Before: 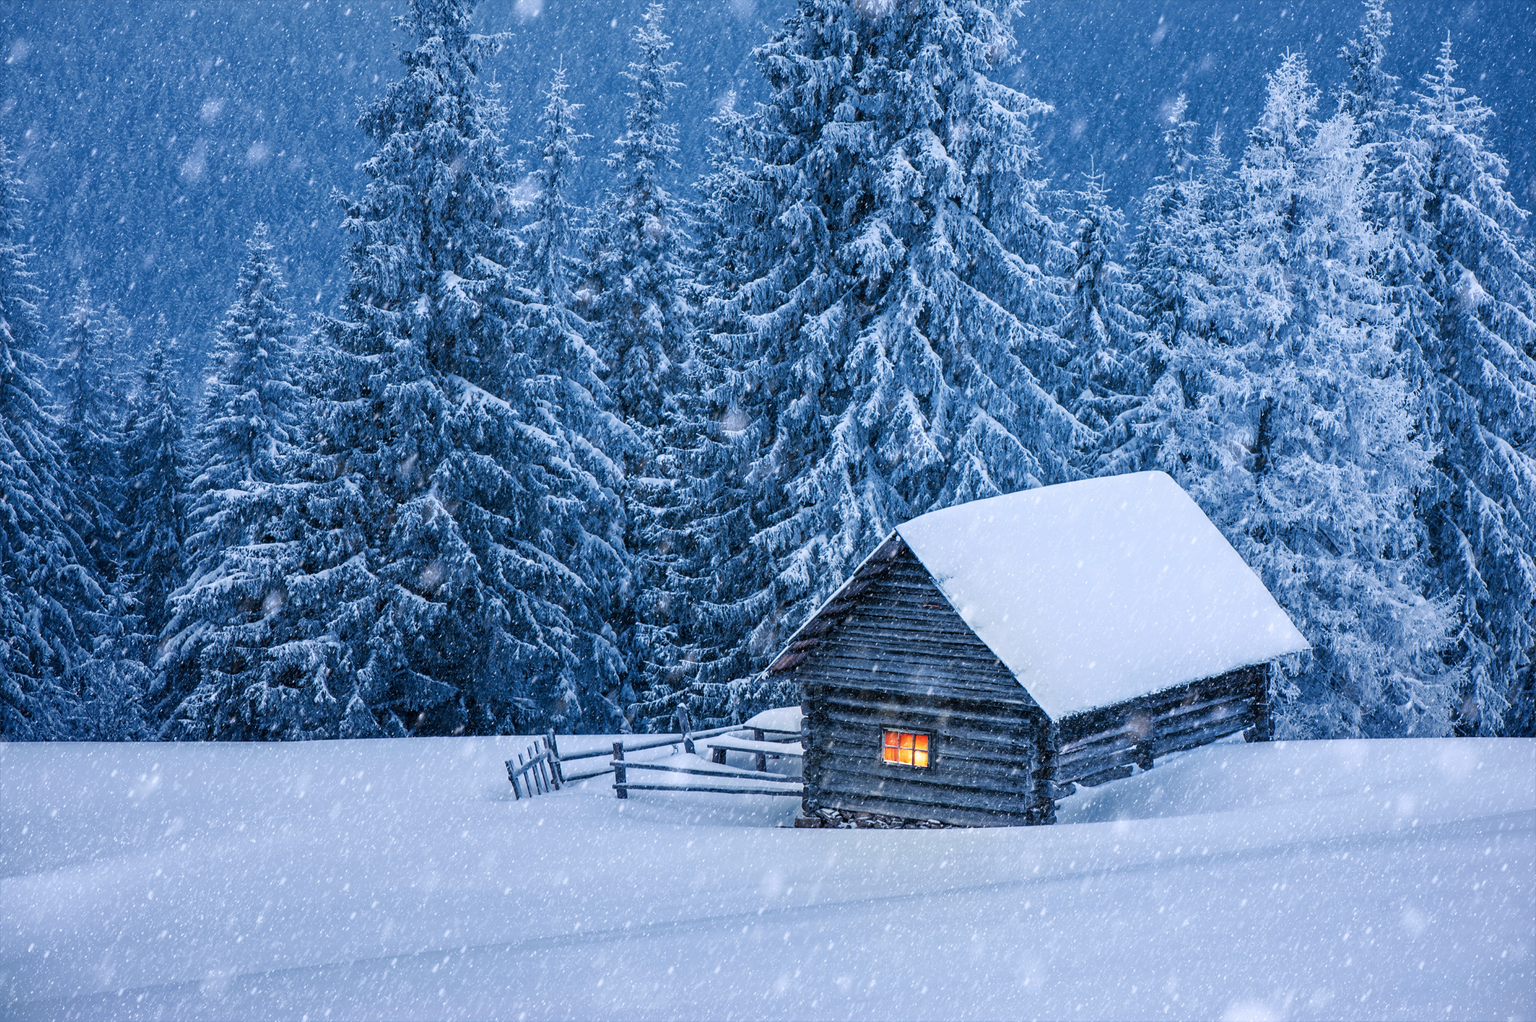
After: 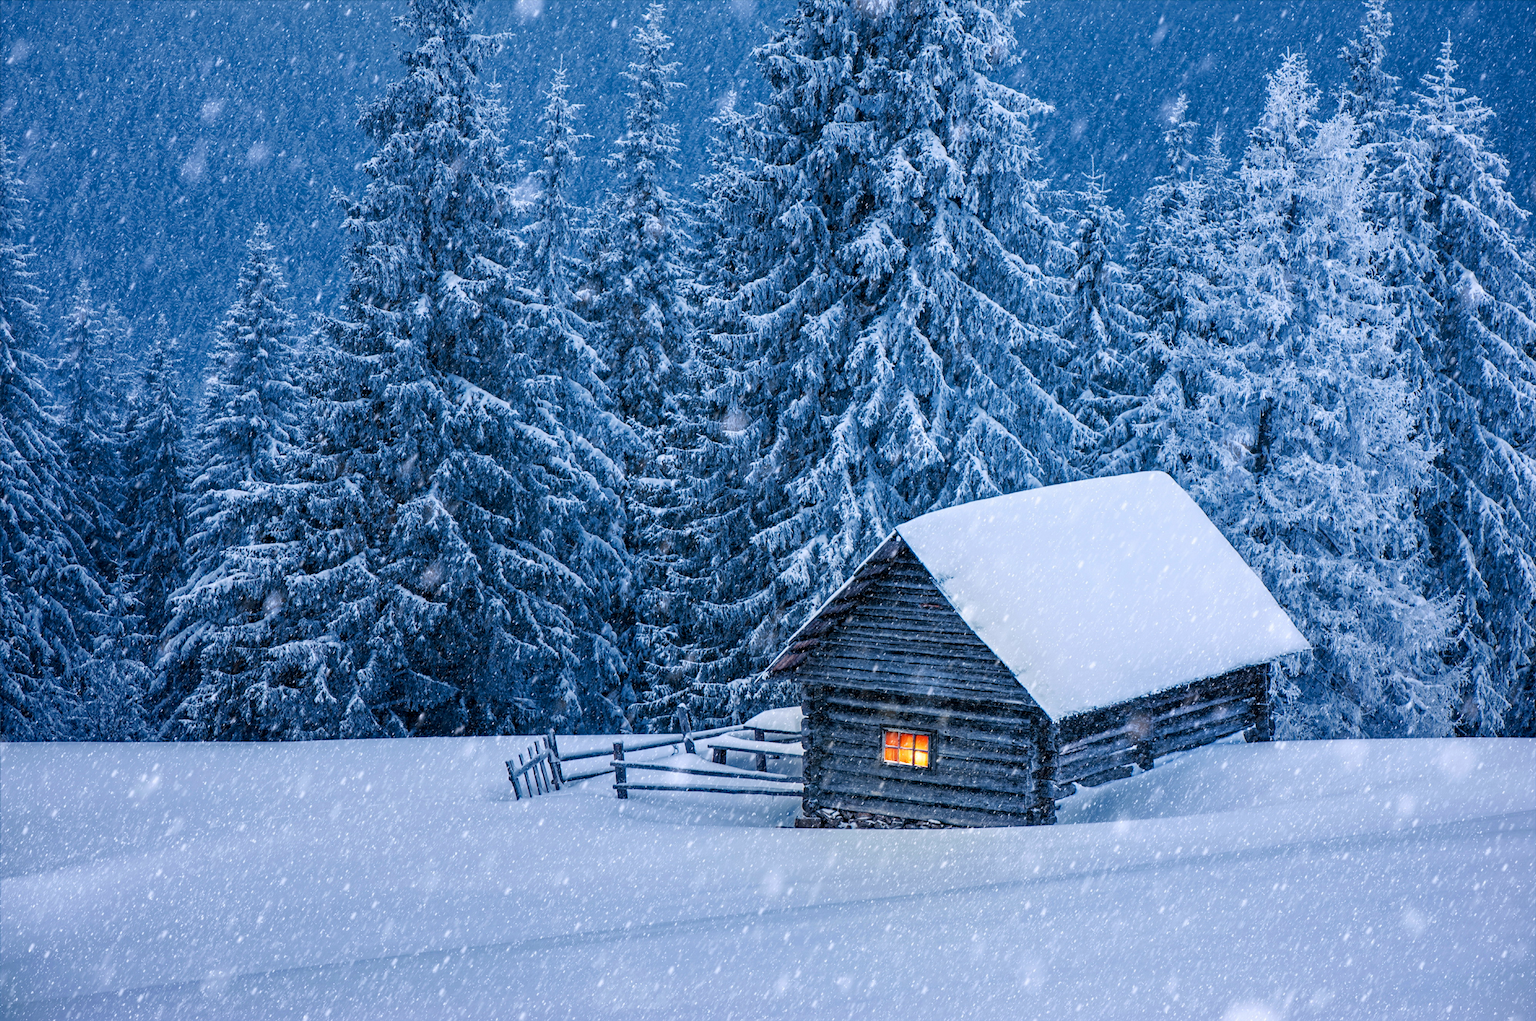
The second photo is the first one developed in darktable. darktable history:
haze removal: strength 0.29, distance 0.25, compatibility mode true, adaptive false
tone equalizer: on, module defaults
exposure: black level correction 0.001, compensate highlight preservation false
